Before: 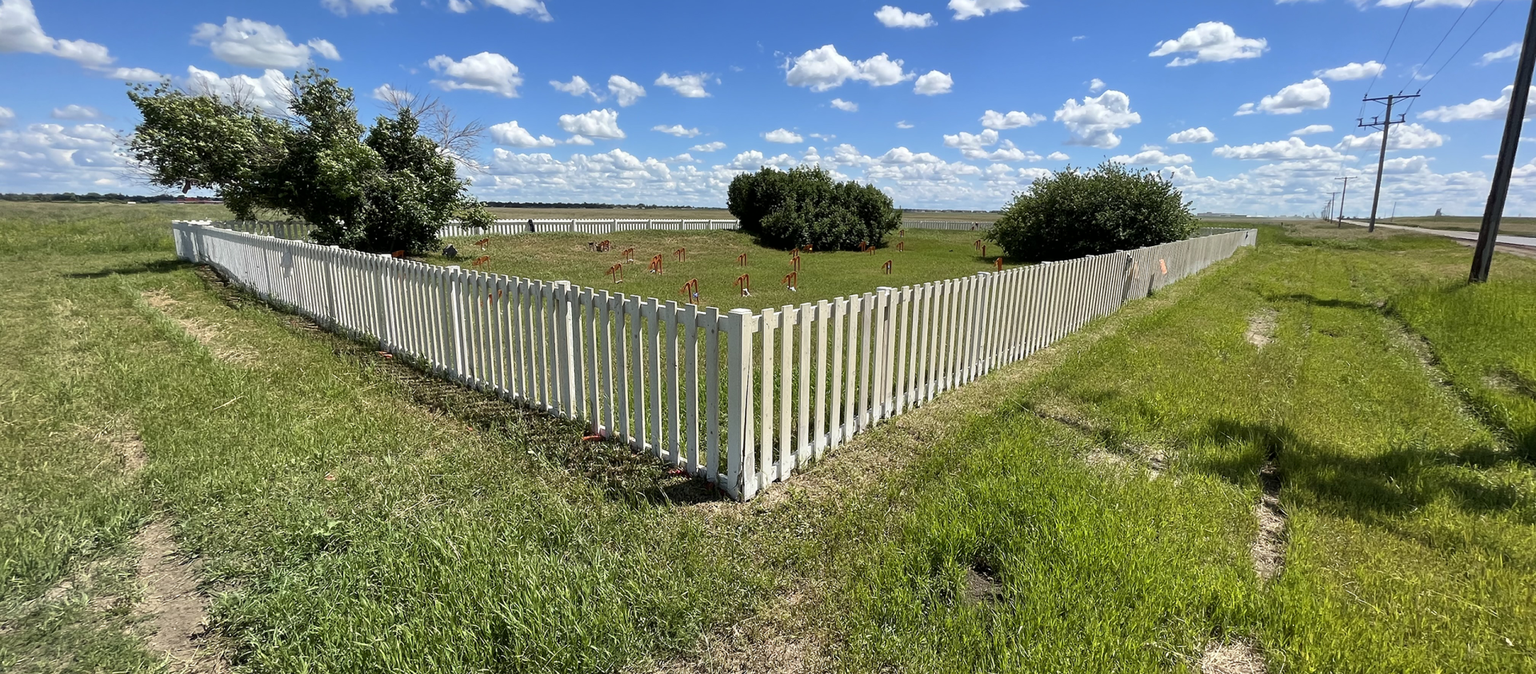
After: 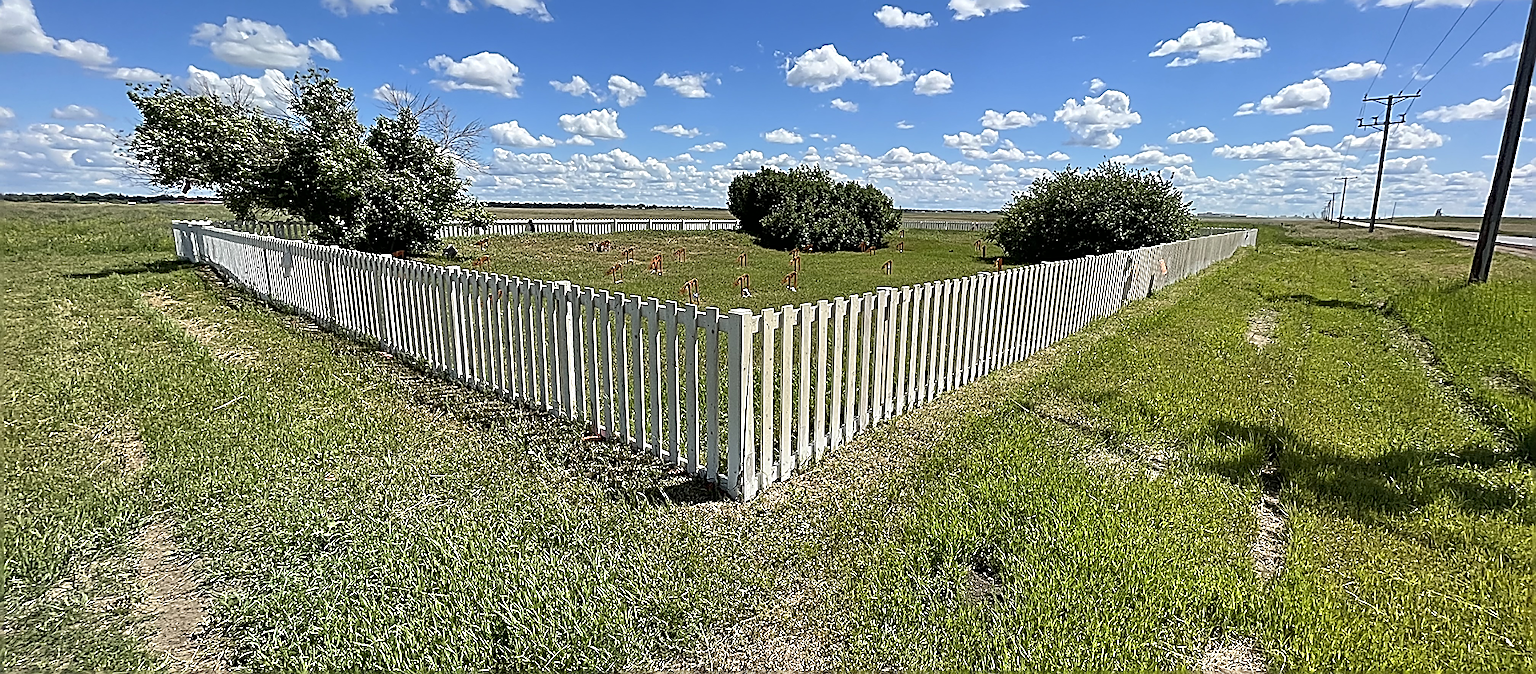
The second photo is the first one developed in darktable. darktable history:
exposure: compensate highlight preservation false
sharpen: amount 1.861
